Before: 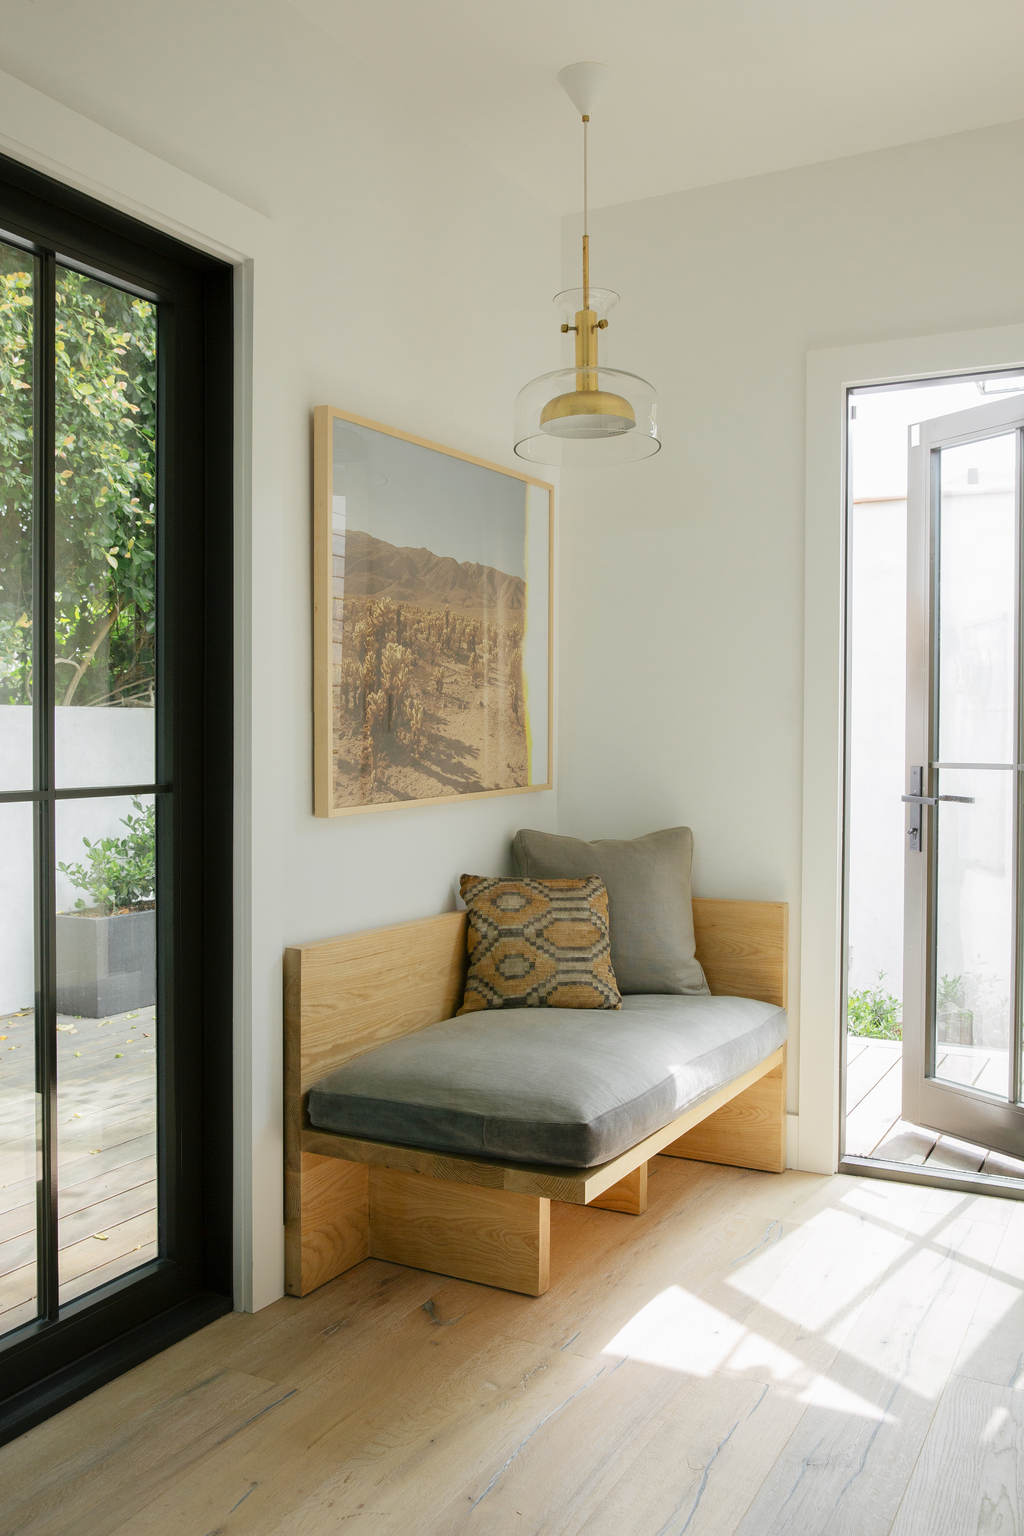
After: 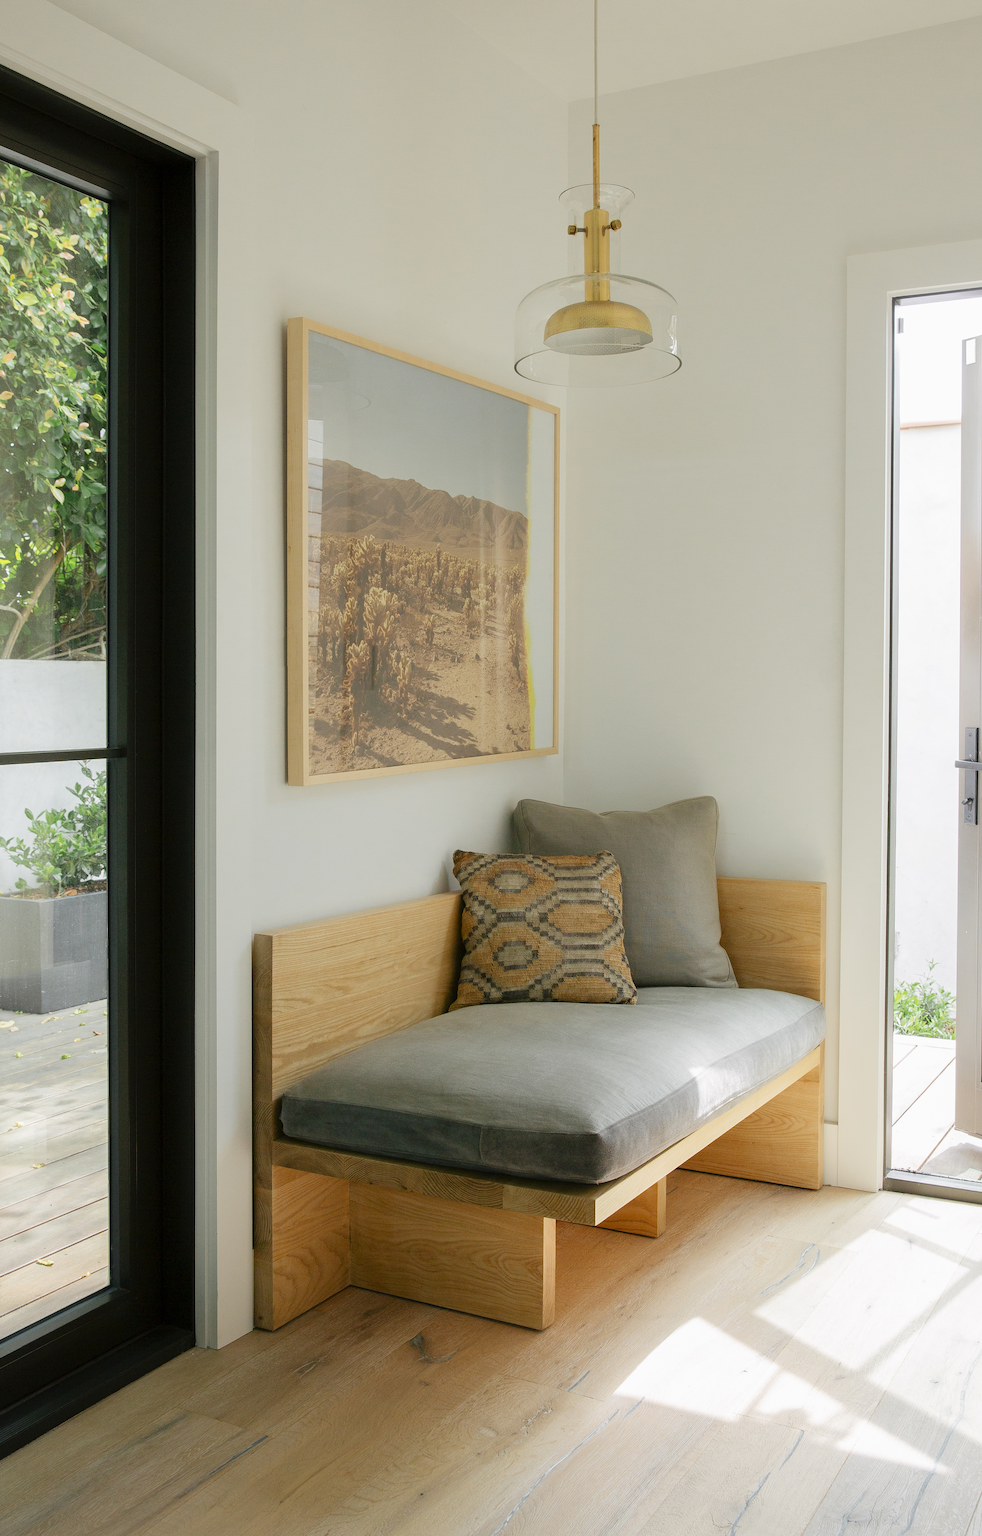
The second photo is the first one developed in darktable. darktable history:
crop: left 6.039%, top 8.232%, right 9.54%, bottom 3.779%
